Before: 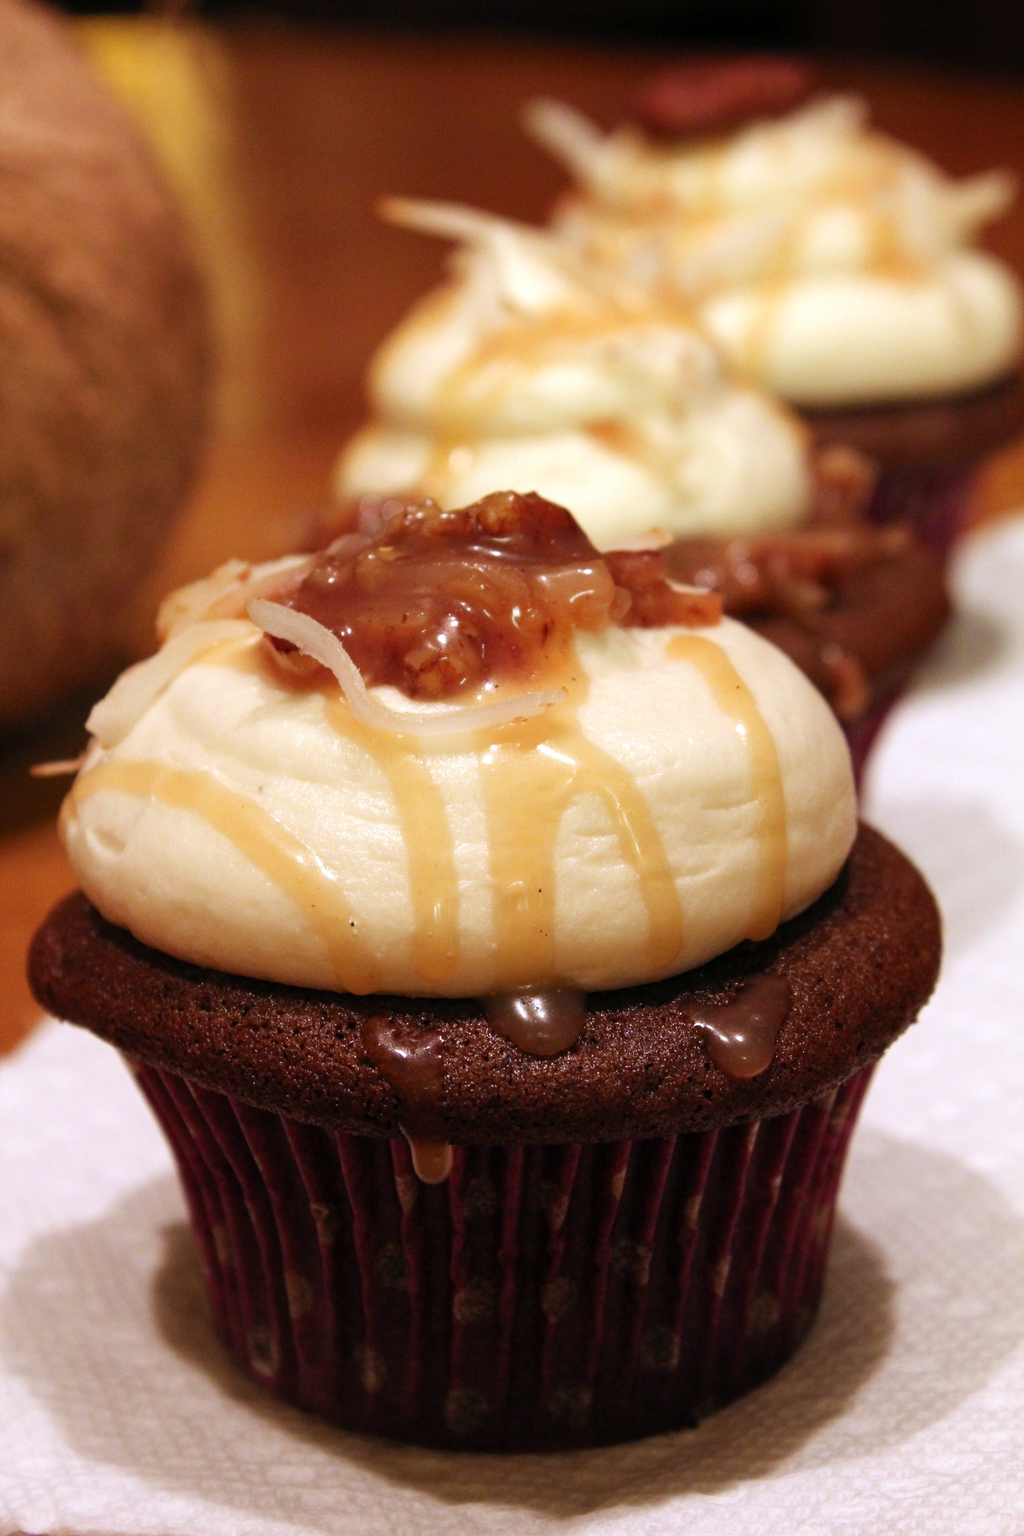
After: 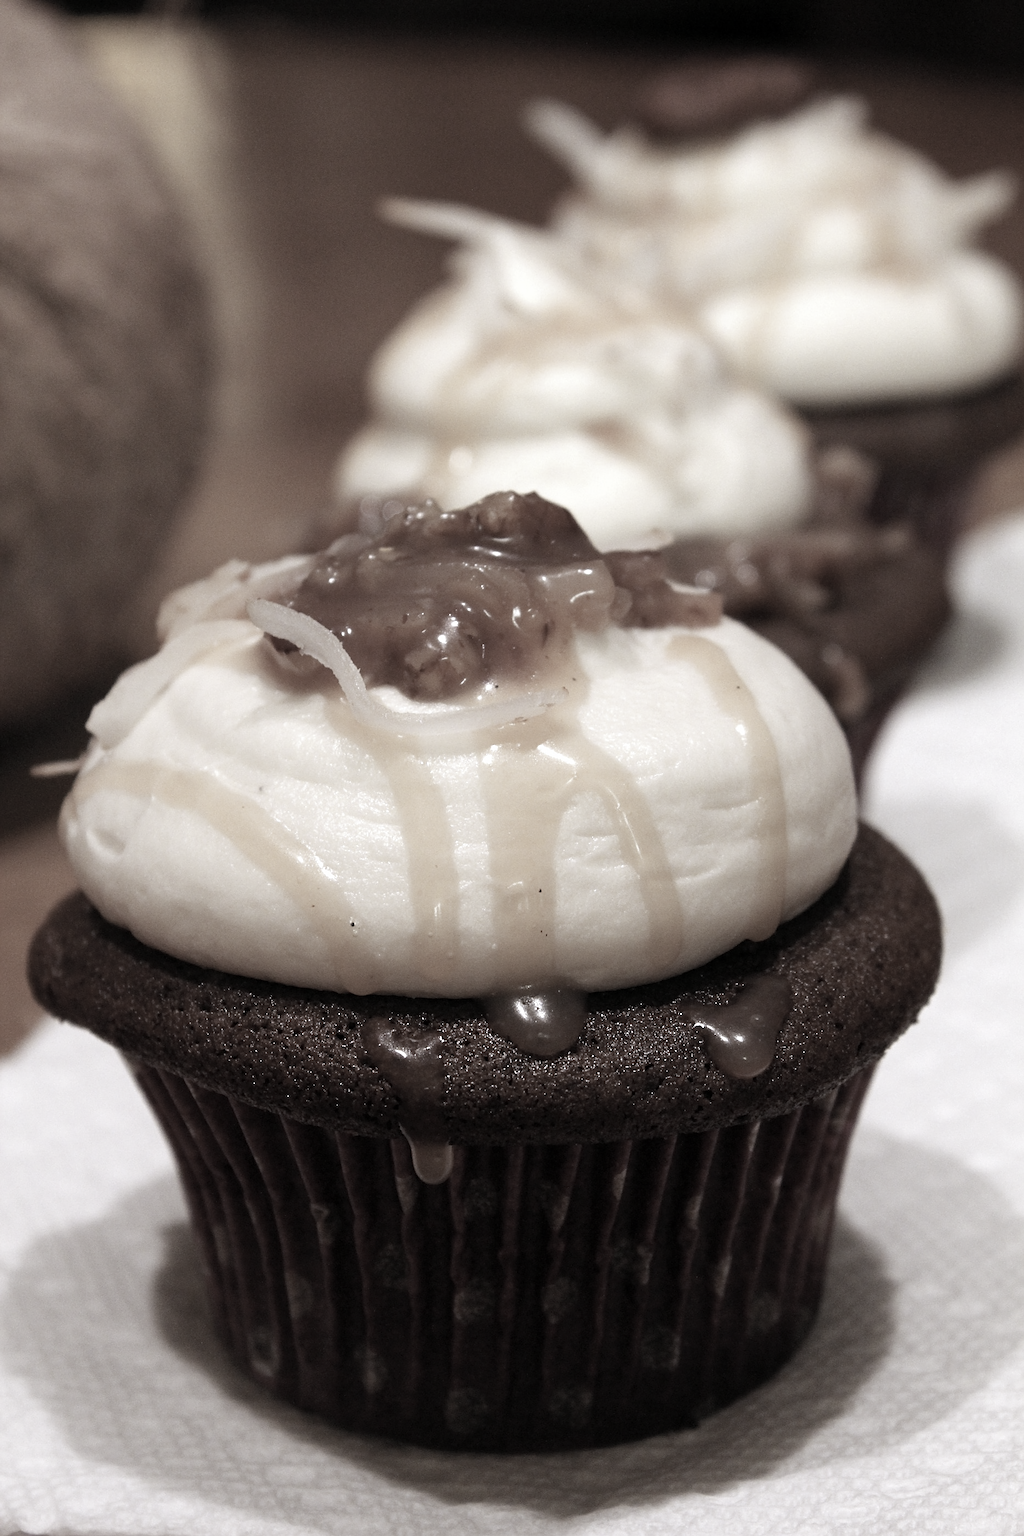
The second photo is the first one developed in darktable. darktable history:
sharpen: on, module defaults
color correction: saturation 0.2
